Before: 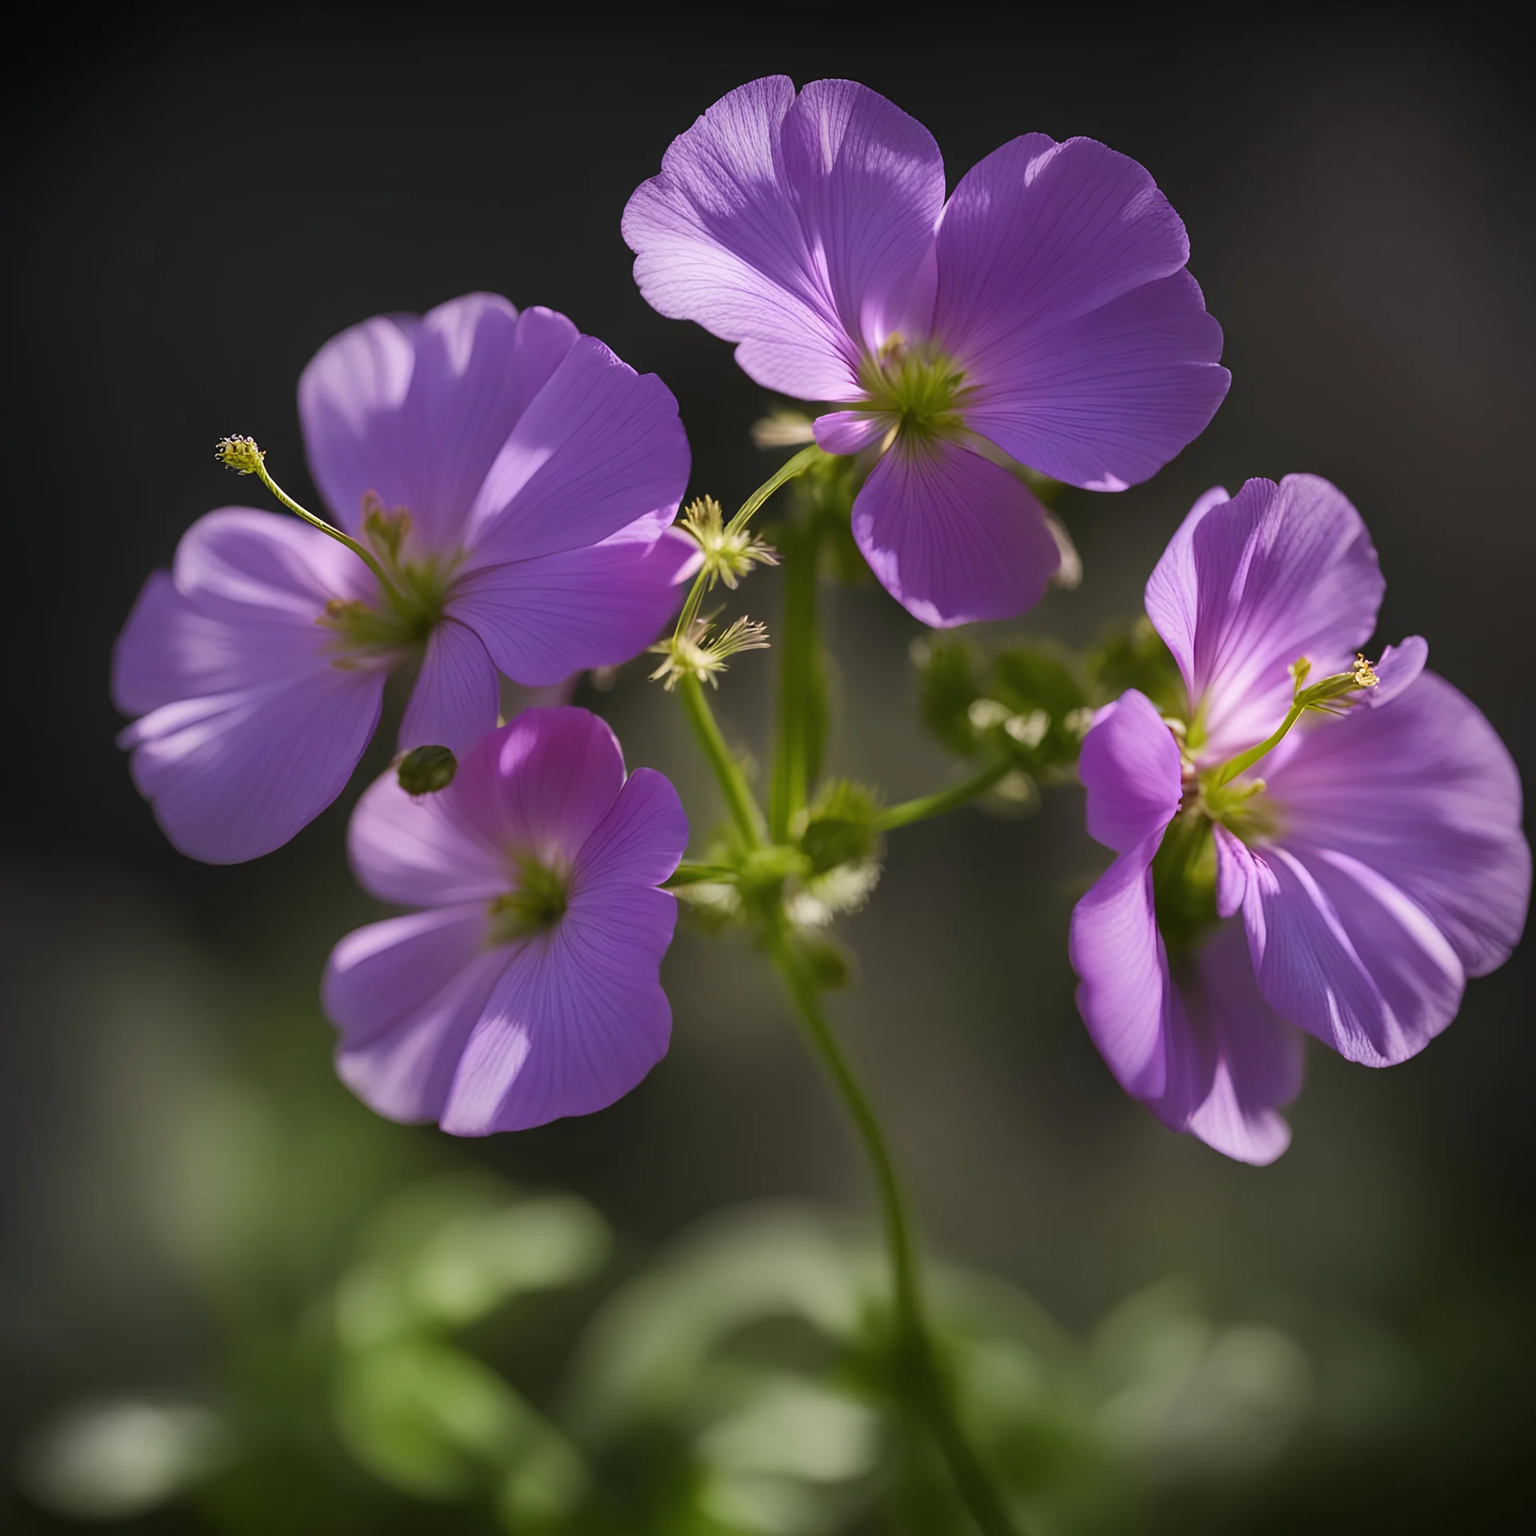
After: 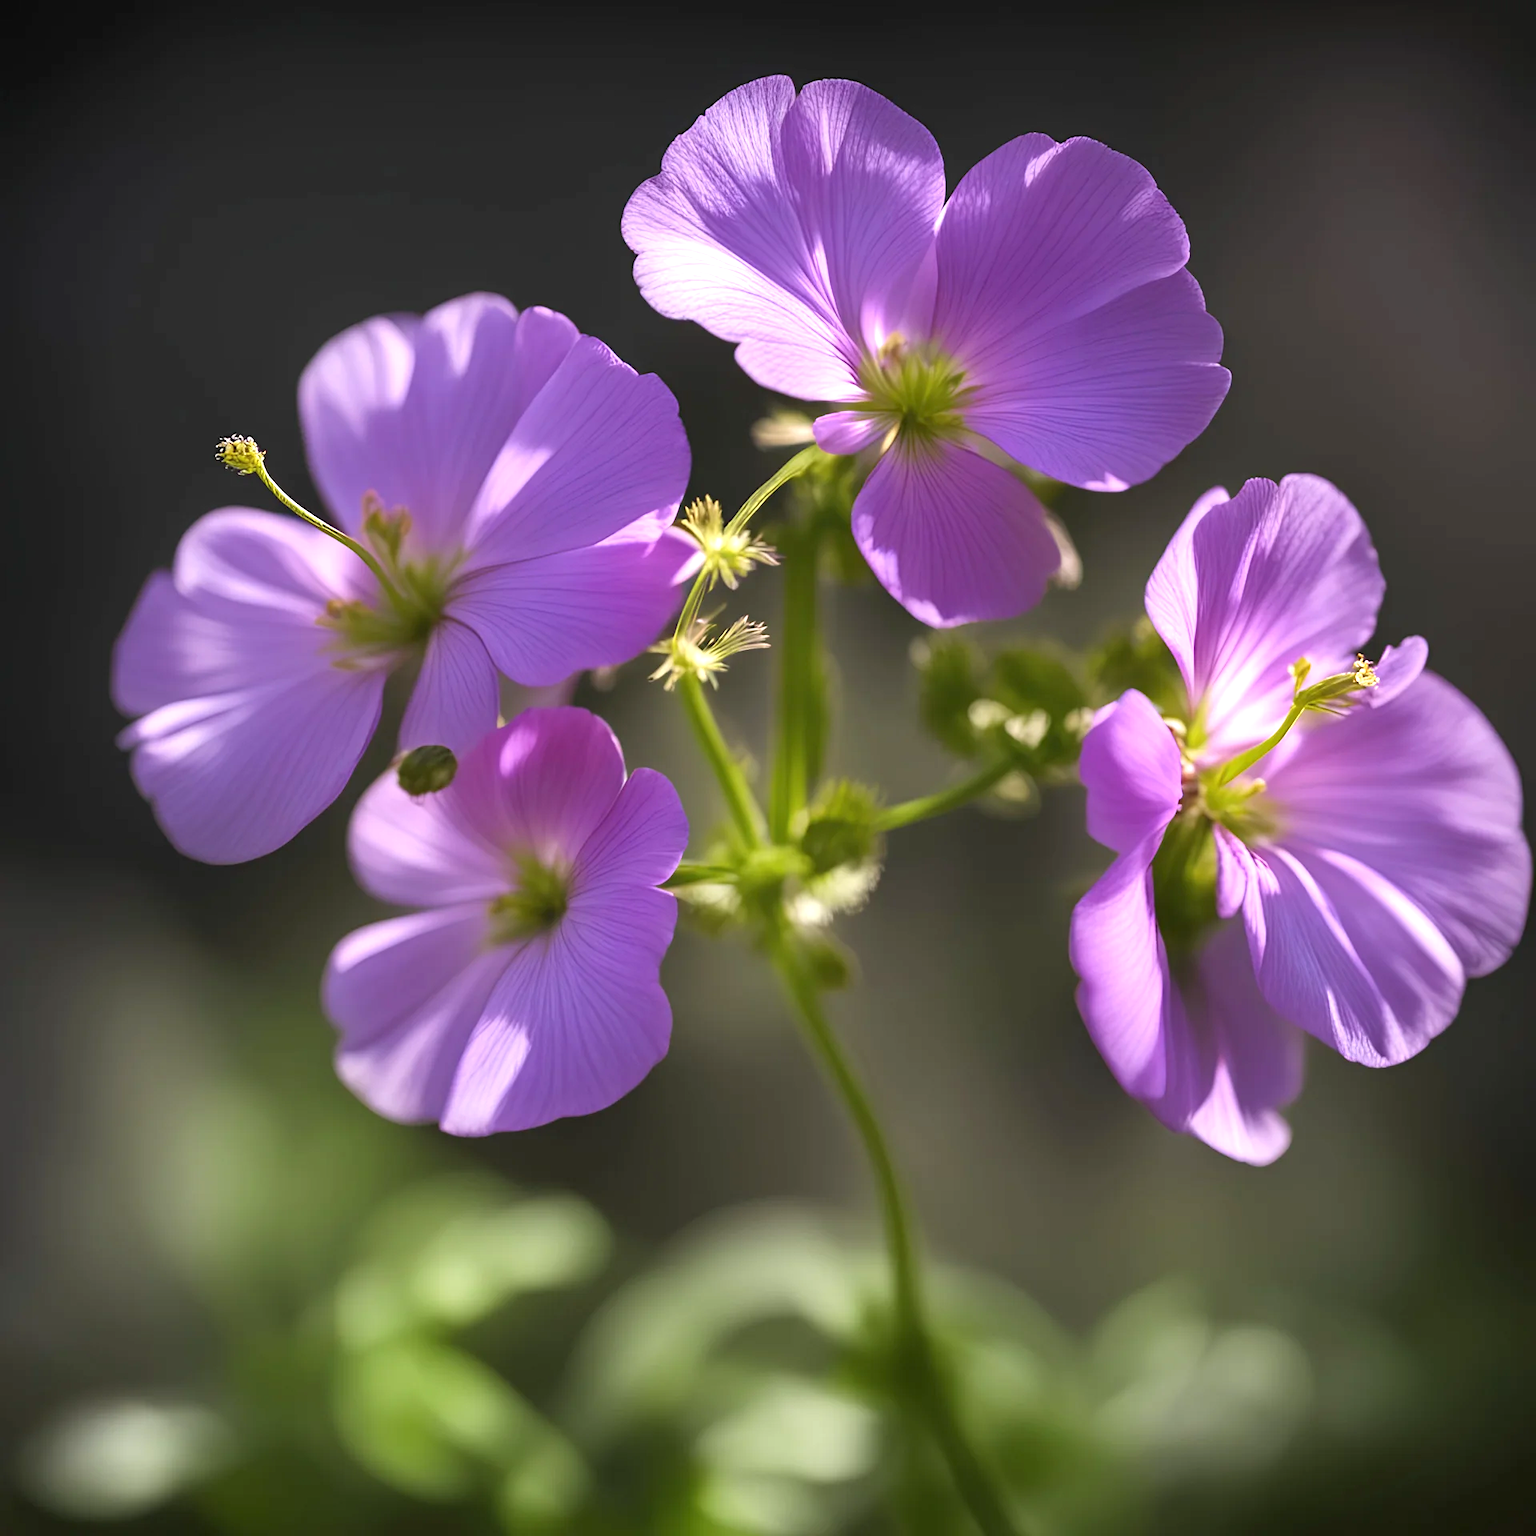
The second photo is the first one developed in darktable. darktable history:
exposure: exposure 0.781 EV, compensate highlight preservation false
